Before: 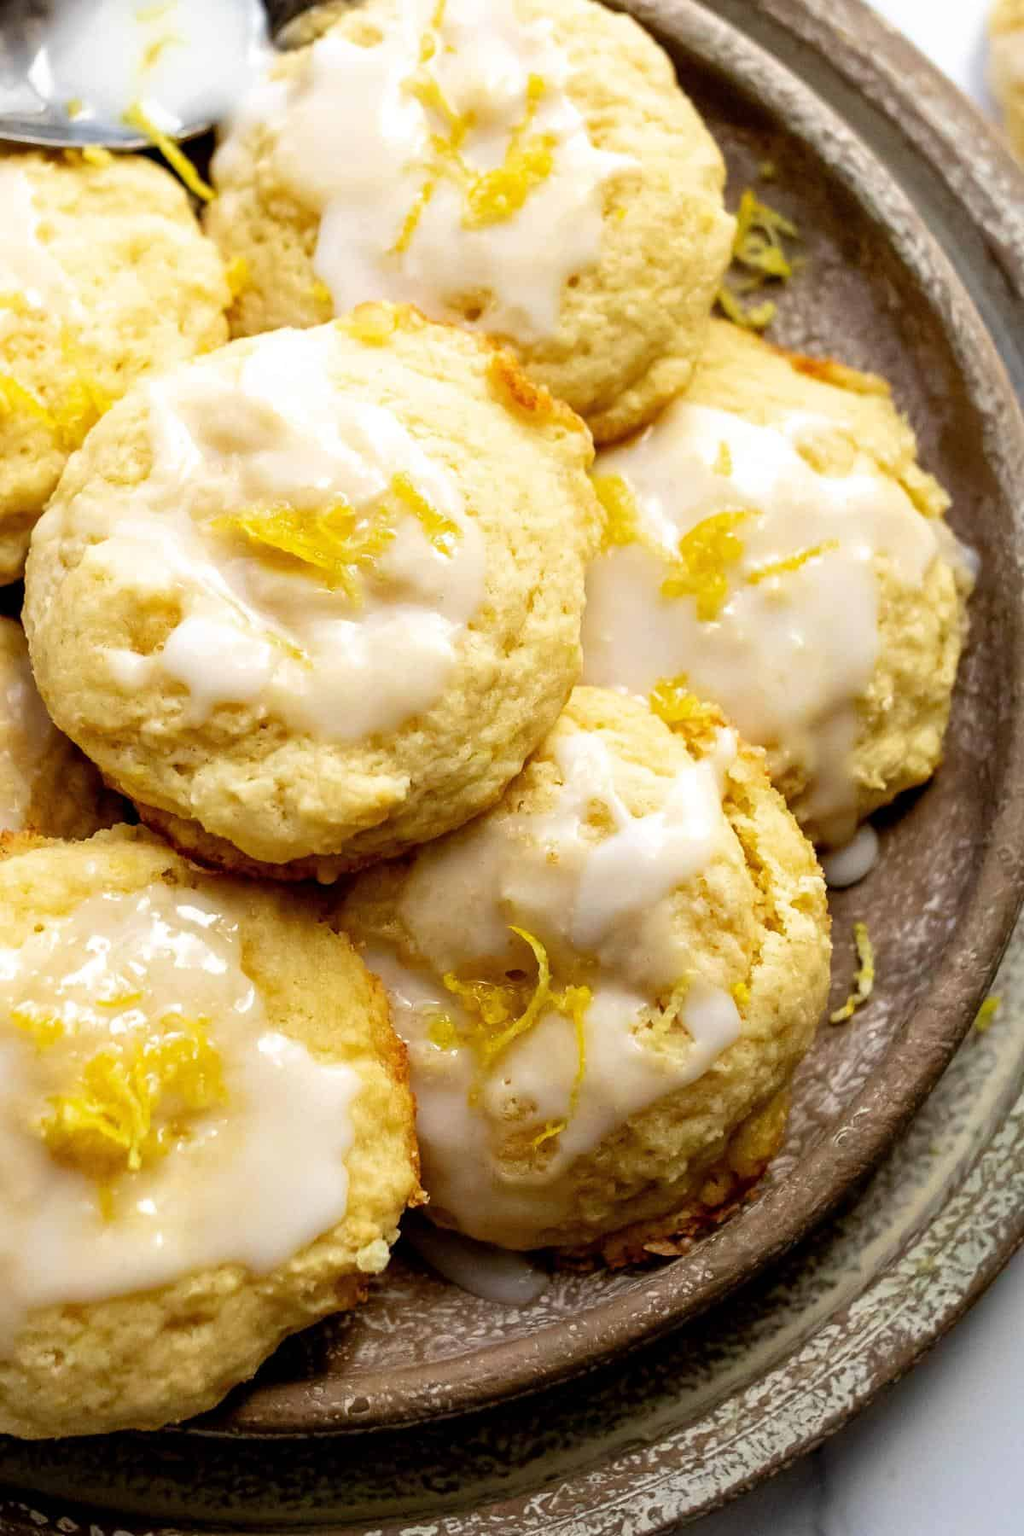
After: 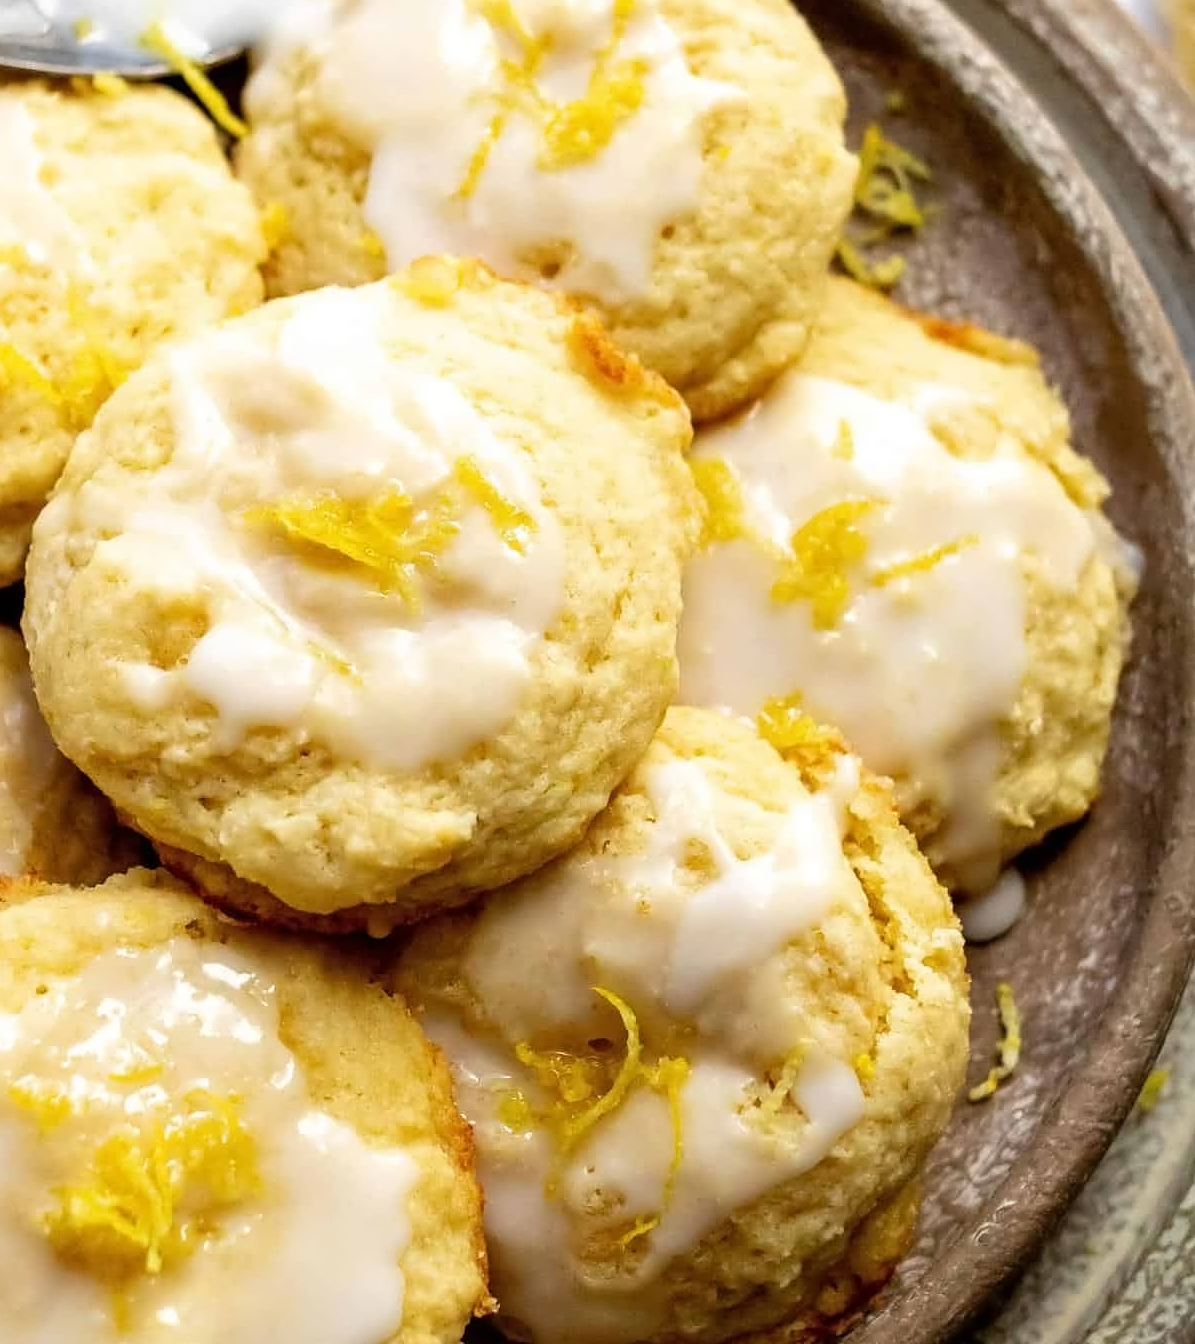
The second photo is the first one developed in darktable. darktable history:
crop: left 0.387%, top 5.469%, bottom 19.809%
contrast equalizer: y [[0.5 ×4, 0.524, 0.59], [0.5 ×6], [0.5 ×6], [0, 0, 0, 0.01, 0.045, 0.012], [0, 0, 0, 0.044, 0.195, 0.131]]
